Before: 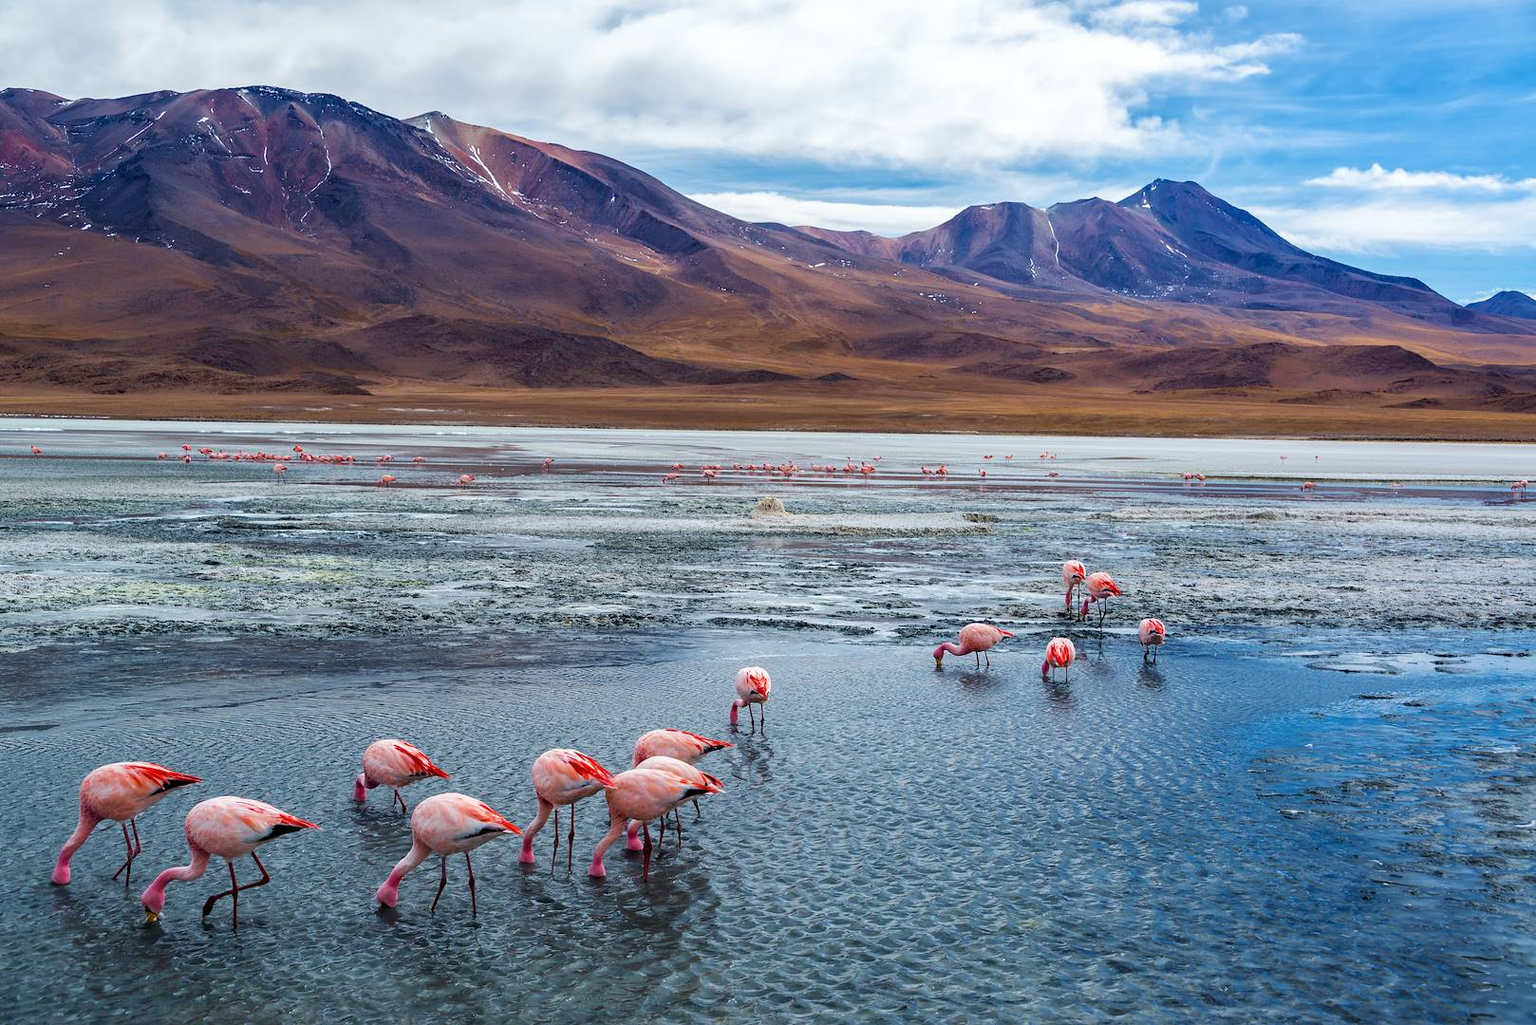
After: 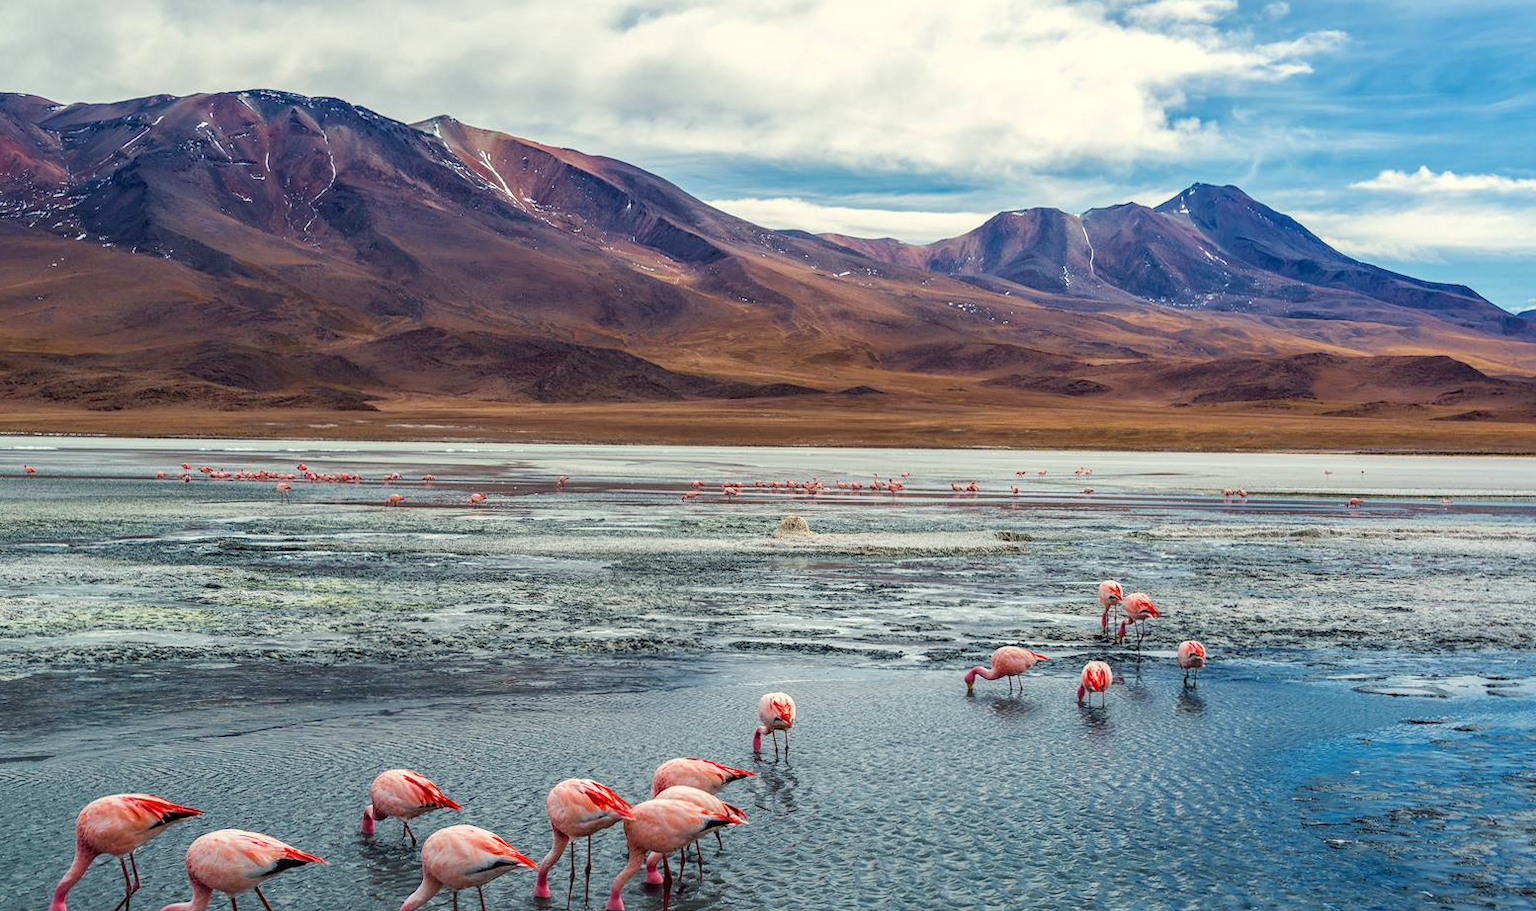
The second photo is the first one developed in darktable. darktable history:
crop and rotate: angle 0.2°, left 0.275%, right 3.127%, bottom 14.18%
white balance: red 1.029, blue 0.92
local contrast: detail 115%
